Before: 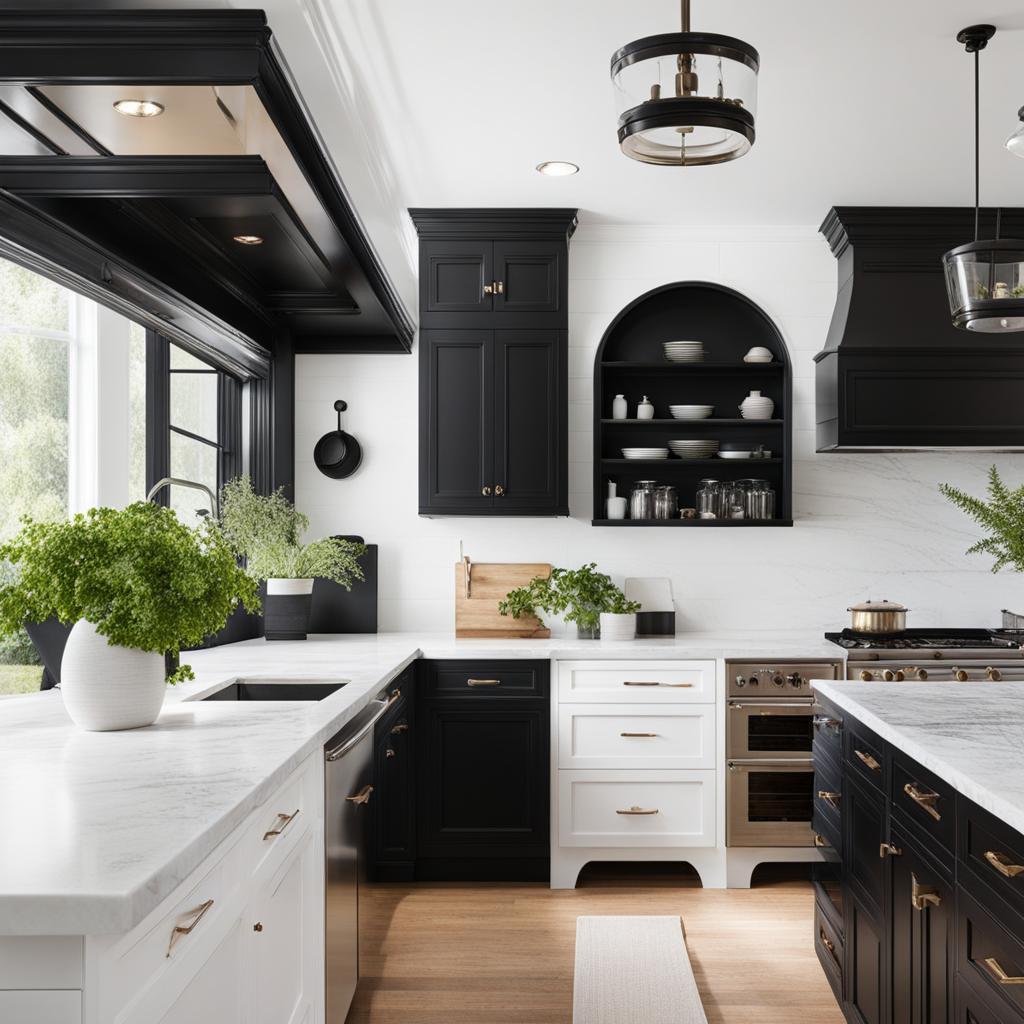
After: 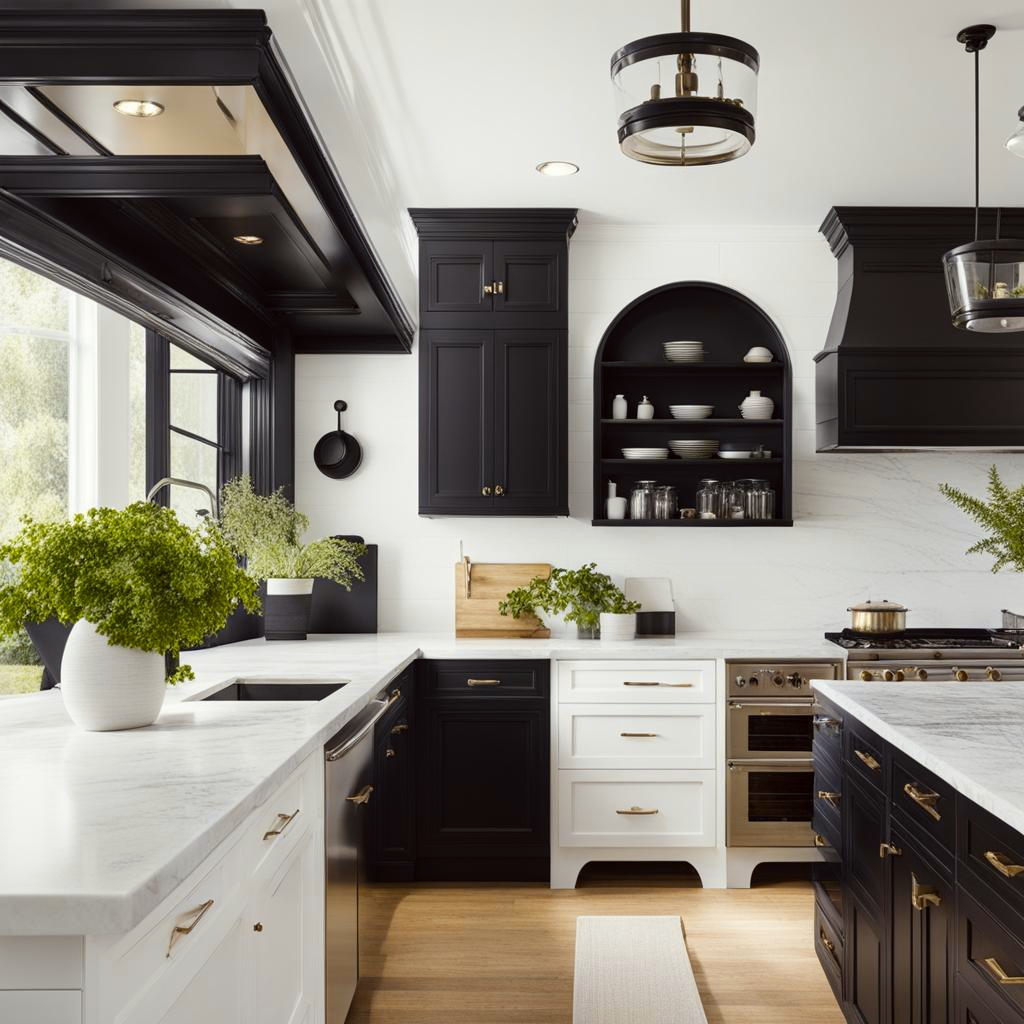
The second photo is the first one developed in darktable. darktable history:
color contrast: green-magenta contrast 0.85, blue-yellow contrast 1.25, unbound 0
color correction: highlights a* -0.95, highlights b* 4.5, shadows a* 3.55
white balance: red 0.988, blue 1.017
